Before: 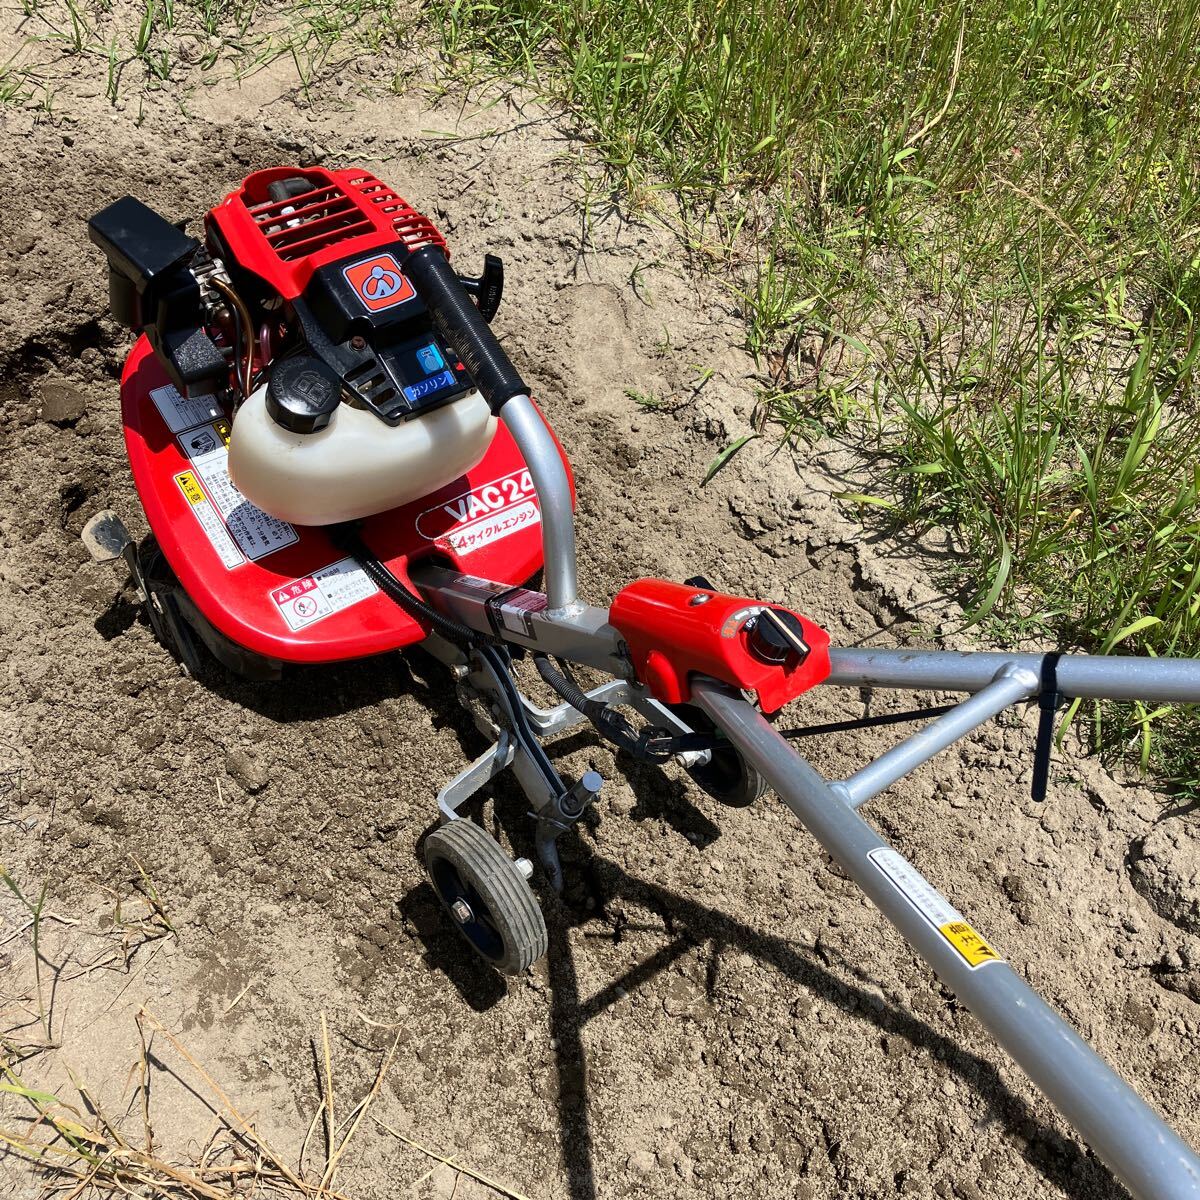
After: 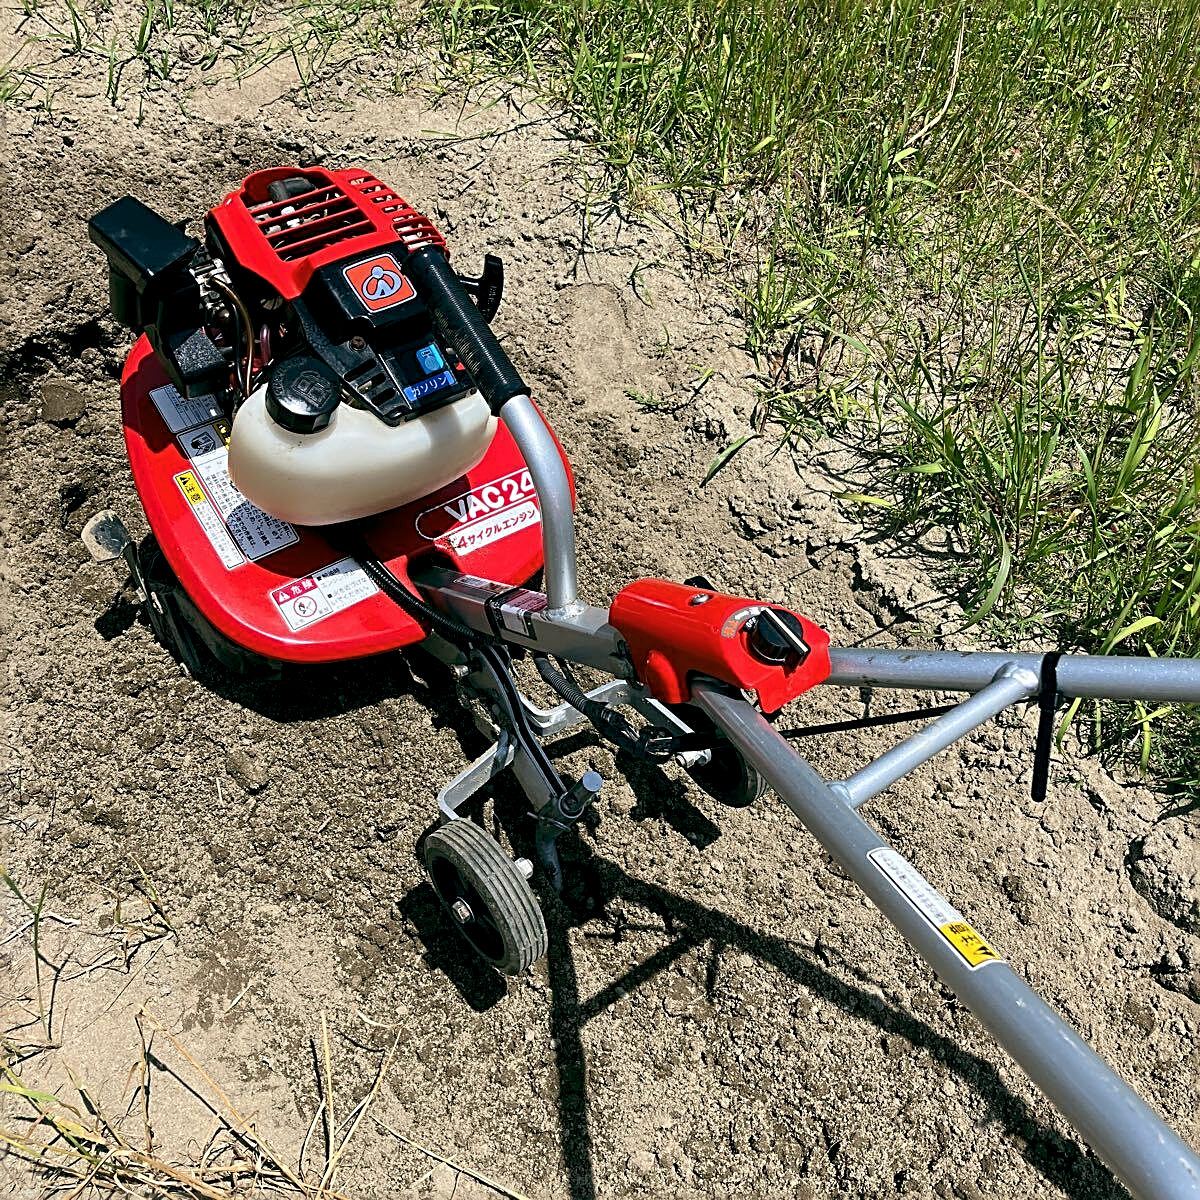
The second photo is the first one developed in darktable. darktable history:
sharpen: radius 2.567, amount 0.687
color balance rgb: highlights gain › chroma 0.121%, highlights gain › hue 331.2°, global offset › luminance -0.32%, global offset › chroma 0.115%, global offset › hue 168.29°, perceptual saturation grading › global saturation 0.587%
